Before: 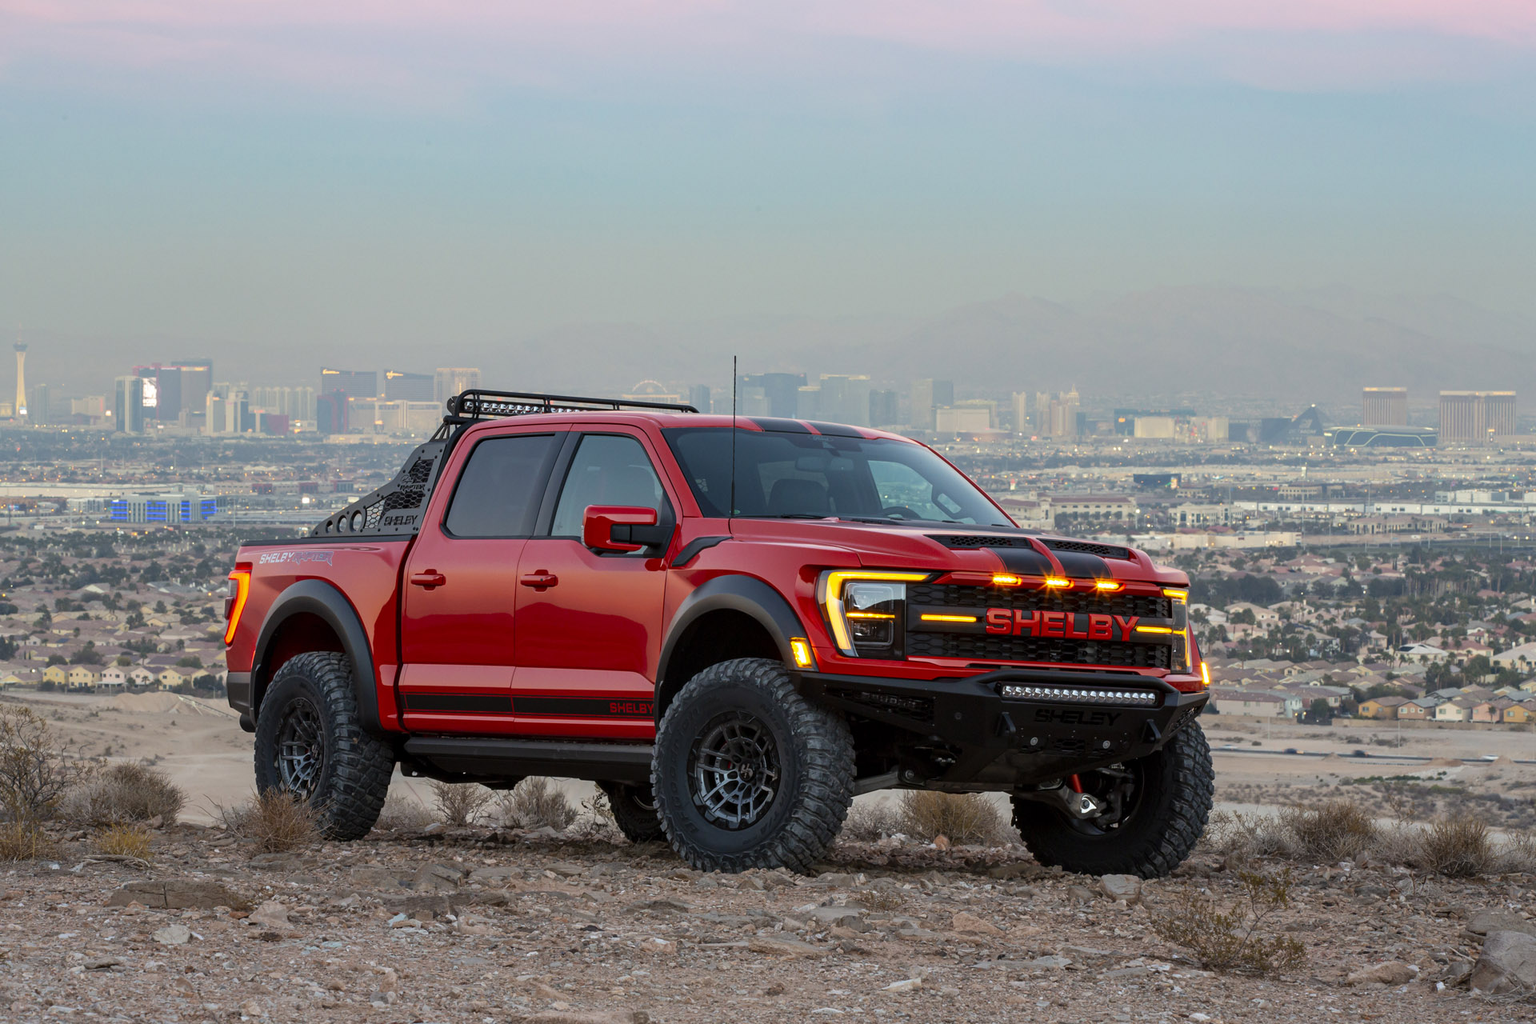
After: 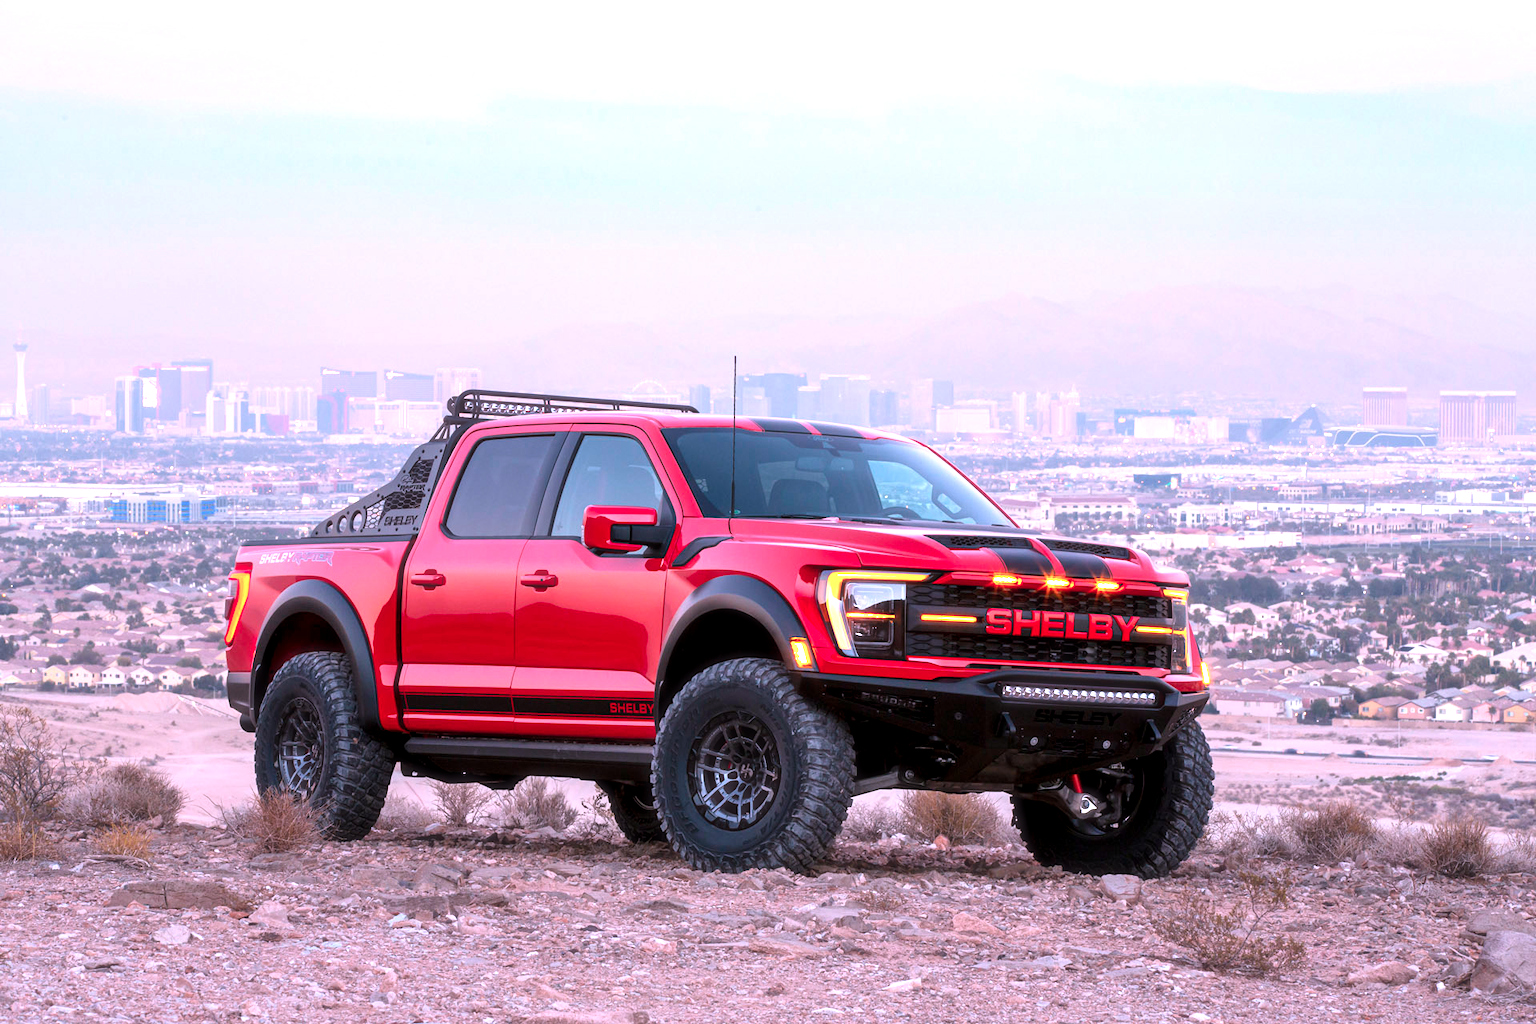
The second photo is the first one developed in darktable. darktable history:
exposure: black level correction 0.001, exposure 1.041 EV, compensate highlight preservation false
color correction: highlights a* 15.9, highlights b* -20.81
haze removal: strength -0.096, compatibility mode true, adaptive false
